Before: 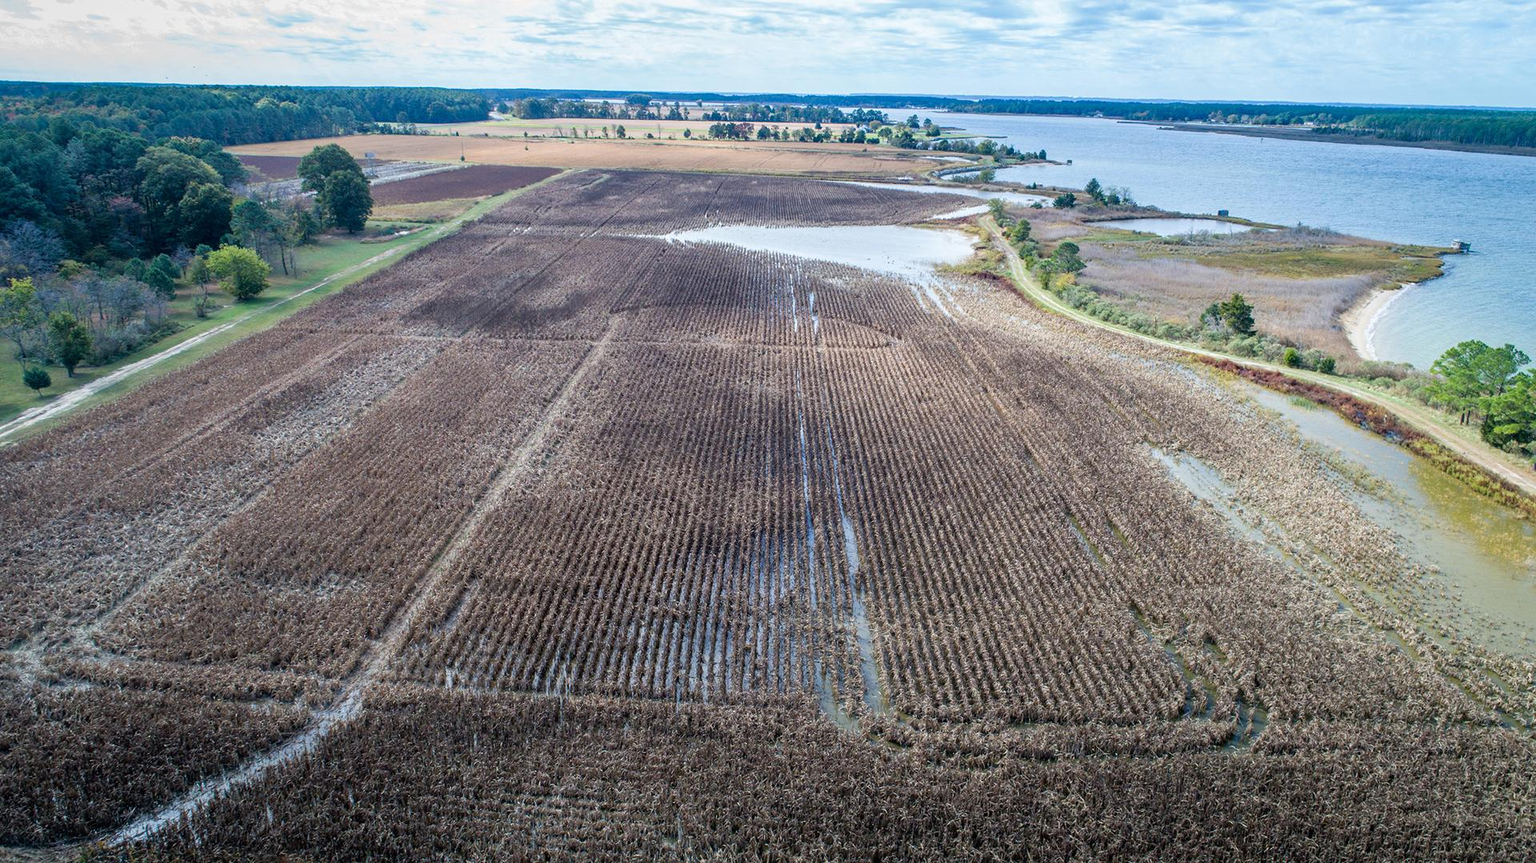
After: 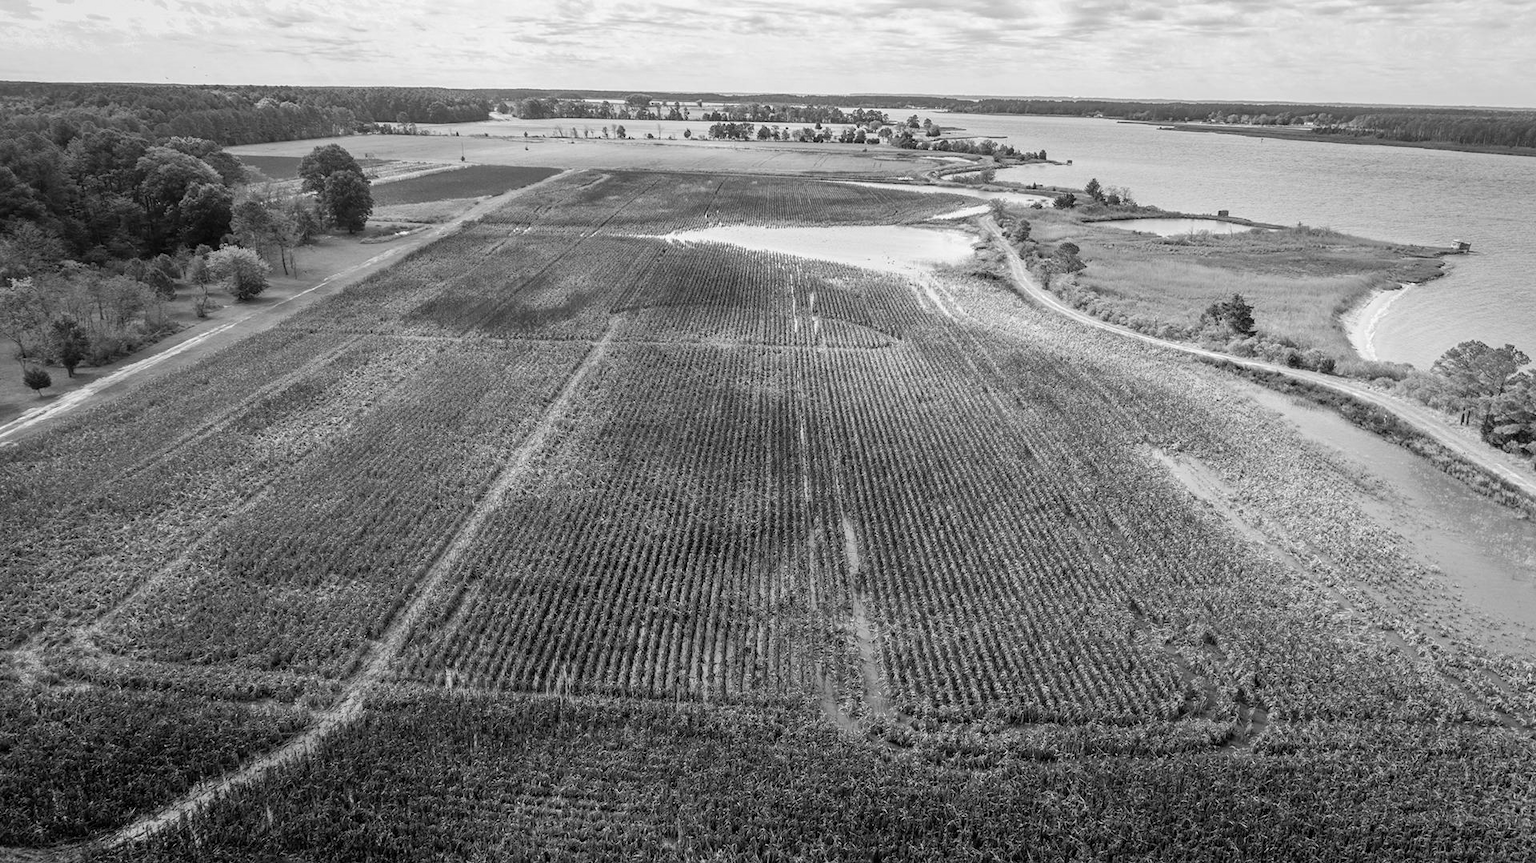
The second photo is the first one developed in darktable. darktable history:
monochrome: on, module defaults
white balance: red 0.926, green 1.003, blue 1.133
